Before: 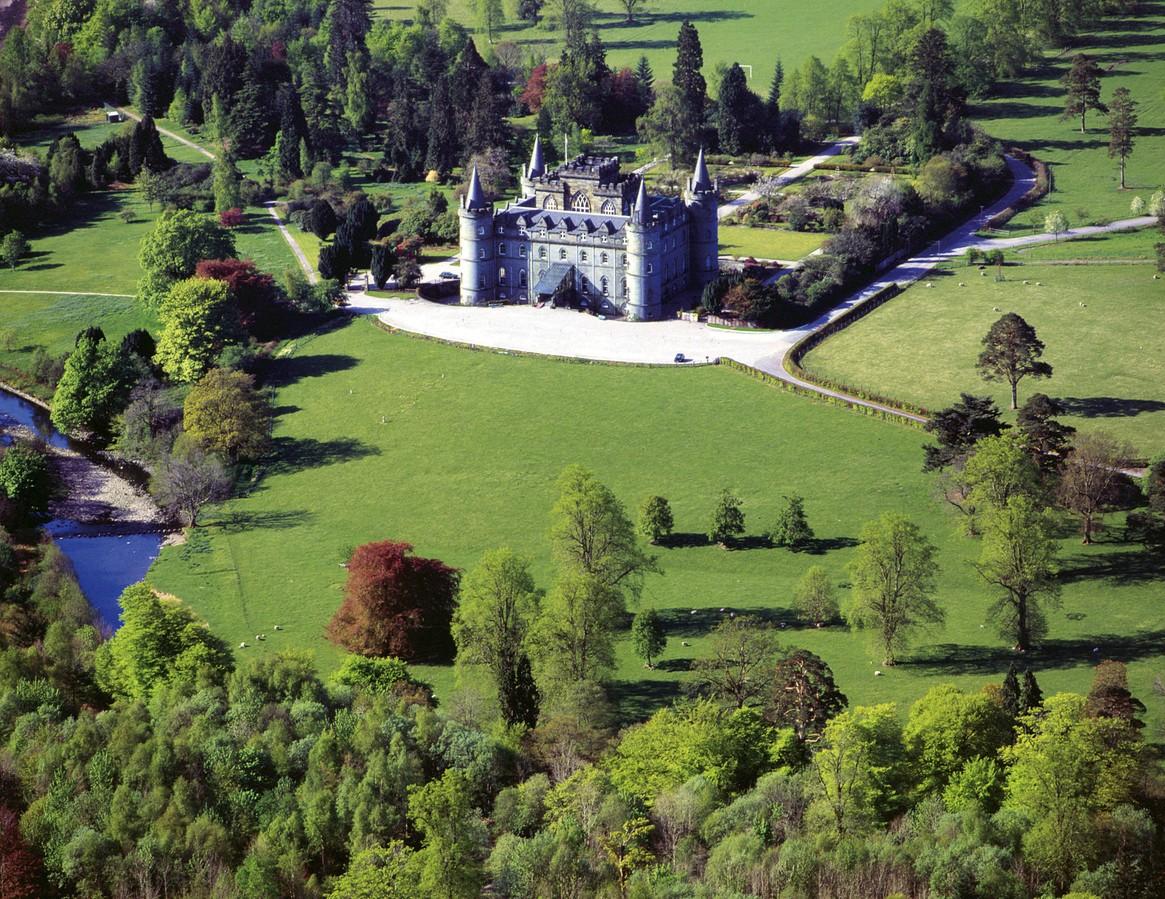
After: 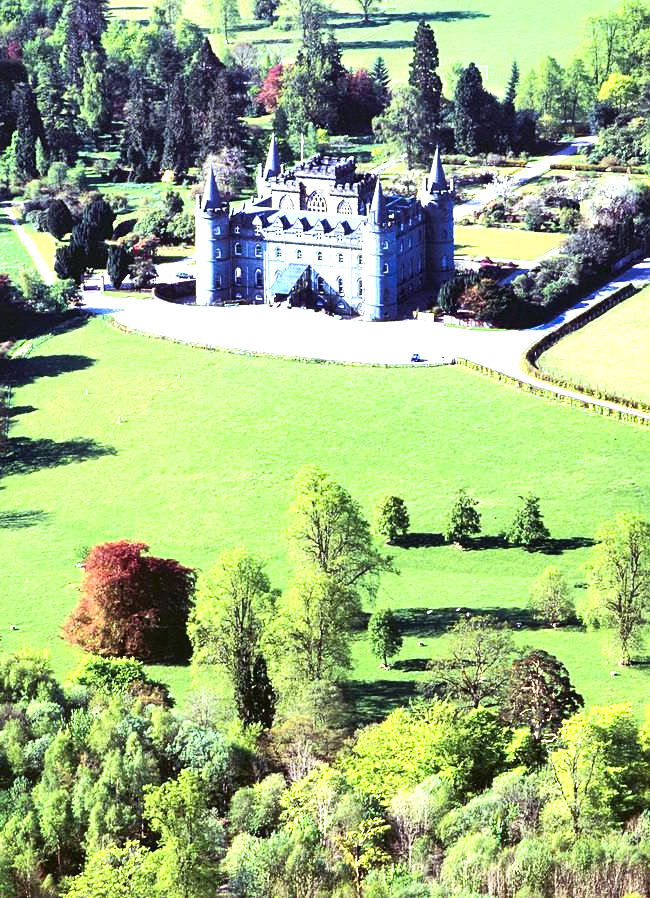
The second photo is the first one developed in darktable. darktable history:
crop and rotate: left 22.682%, right 21.496%
sharpen: amount 0.205
shadows and highlights: shadows 35.07, highlights -34.92, soften with gaussian
color correction: highlights a* -3.97, highlights b* -10.97
exposure: black level correction 0.001, exposure 1.812 EV, compensate highlight preservation false
contrast brightness saturation: saturation 0.102
tone curve: curves: ch0 [(0.016, 0.011) (0.204, 0.146) (0.515, 0.476) (0.78, 0.795) (1, 0.981)], color space Lab, linked channels, preserve colors none
